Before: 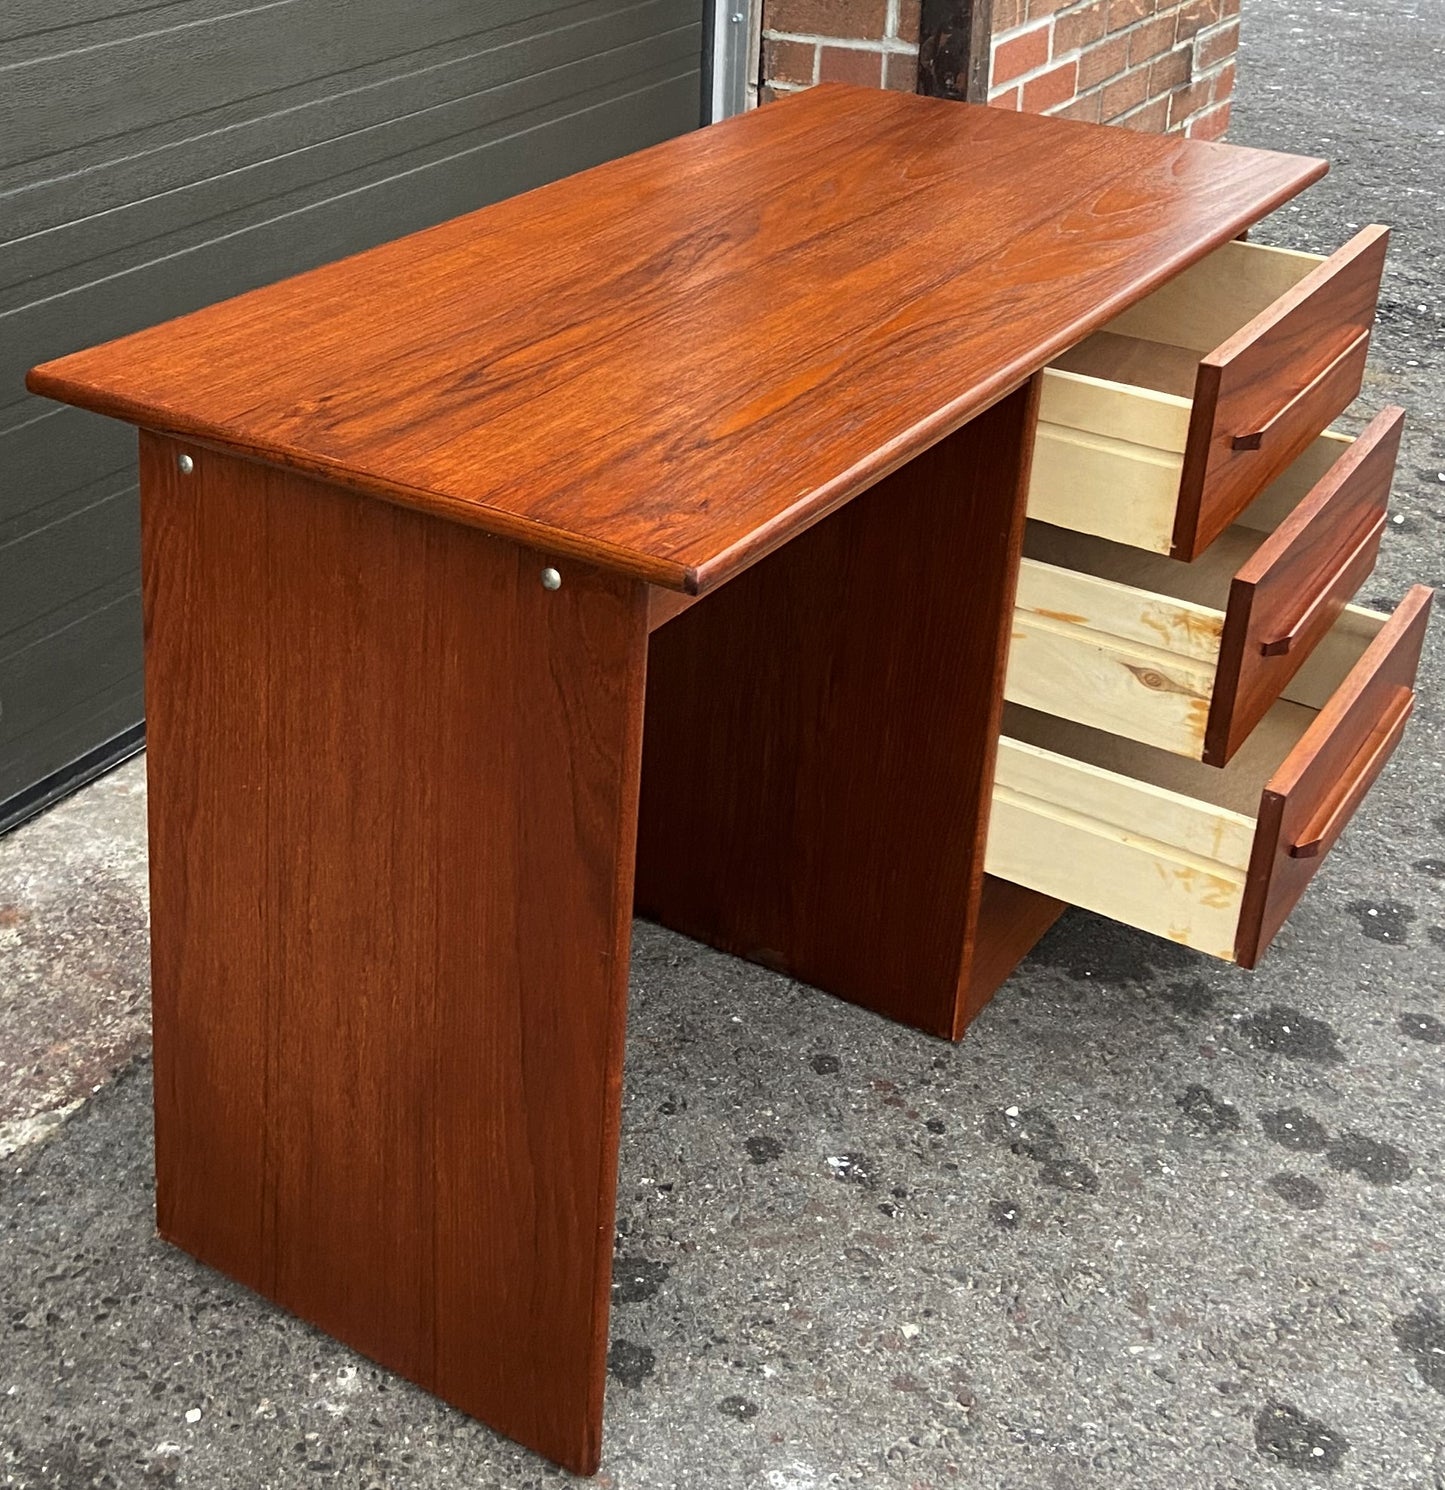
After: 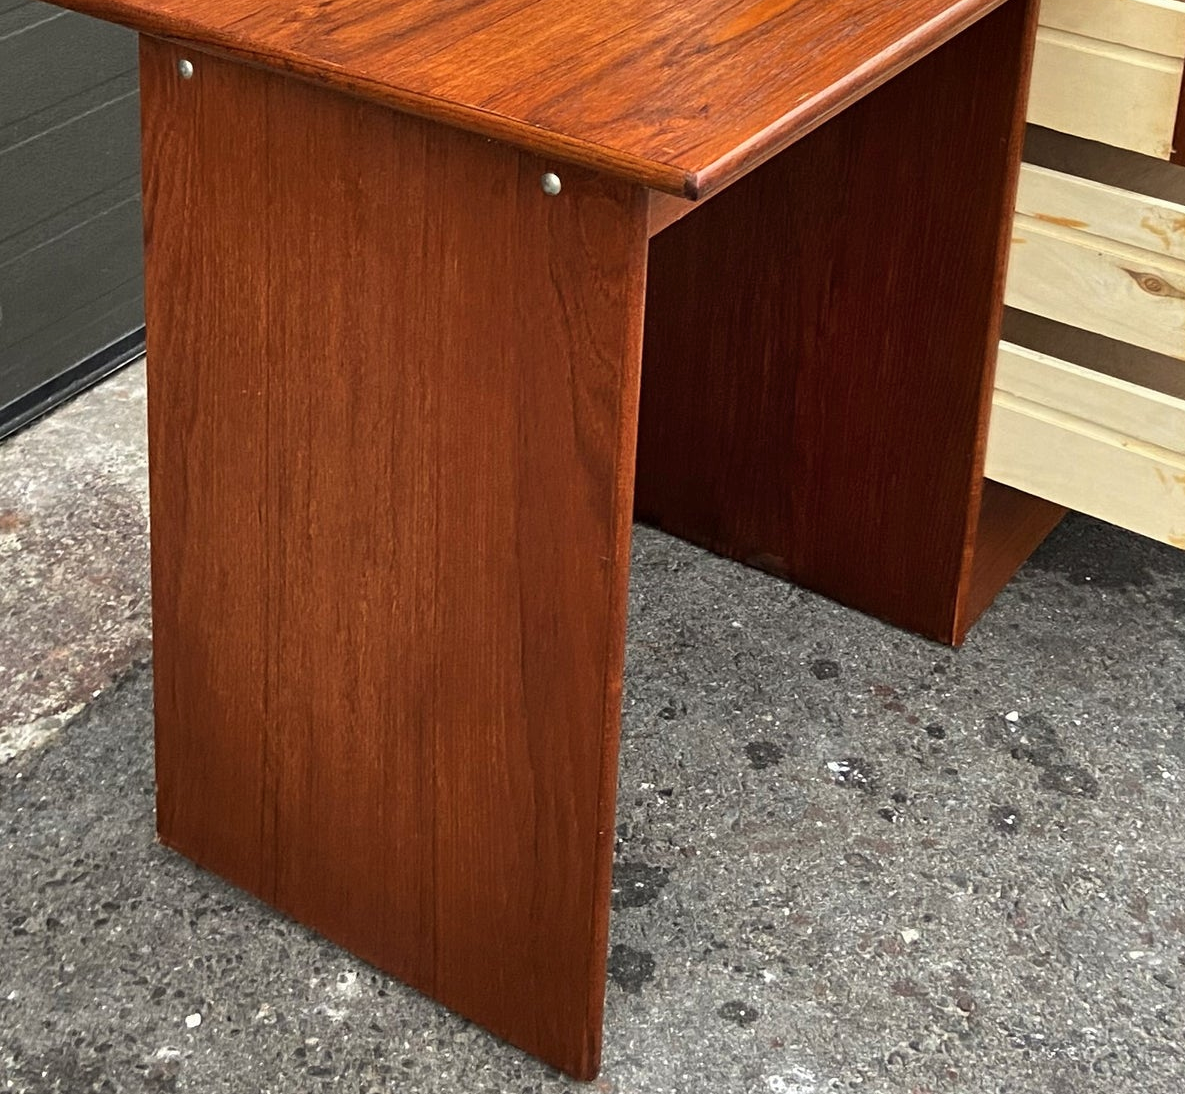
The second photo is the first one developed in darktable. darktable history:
shadows and highlights: soften with gaussian
crop: top 26.531%, right 17.959%
